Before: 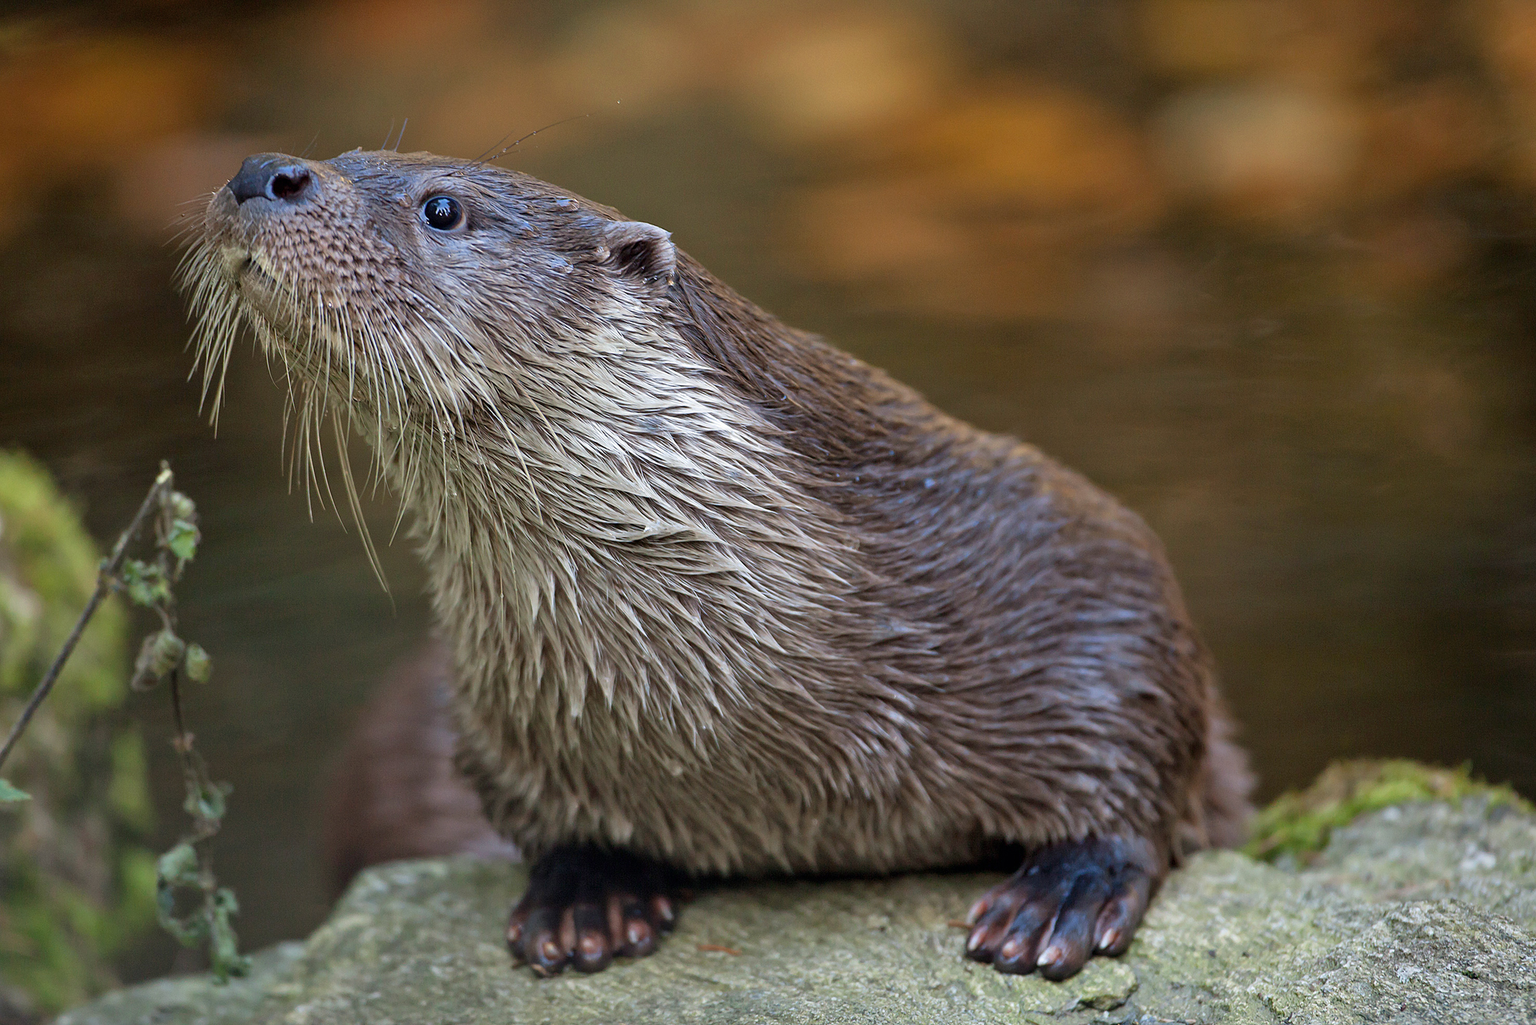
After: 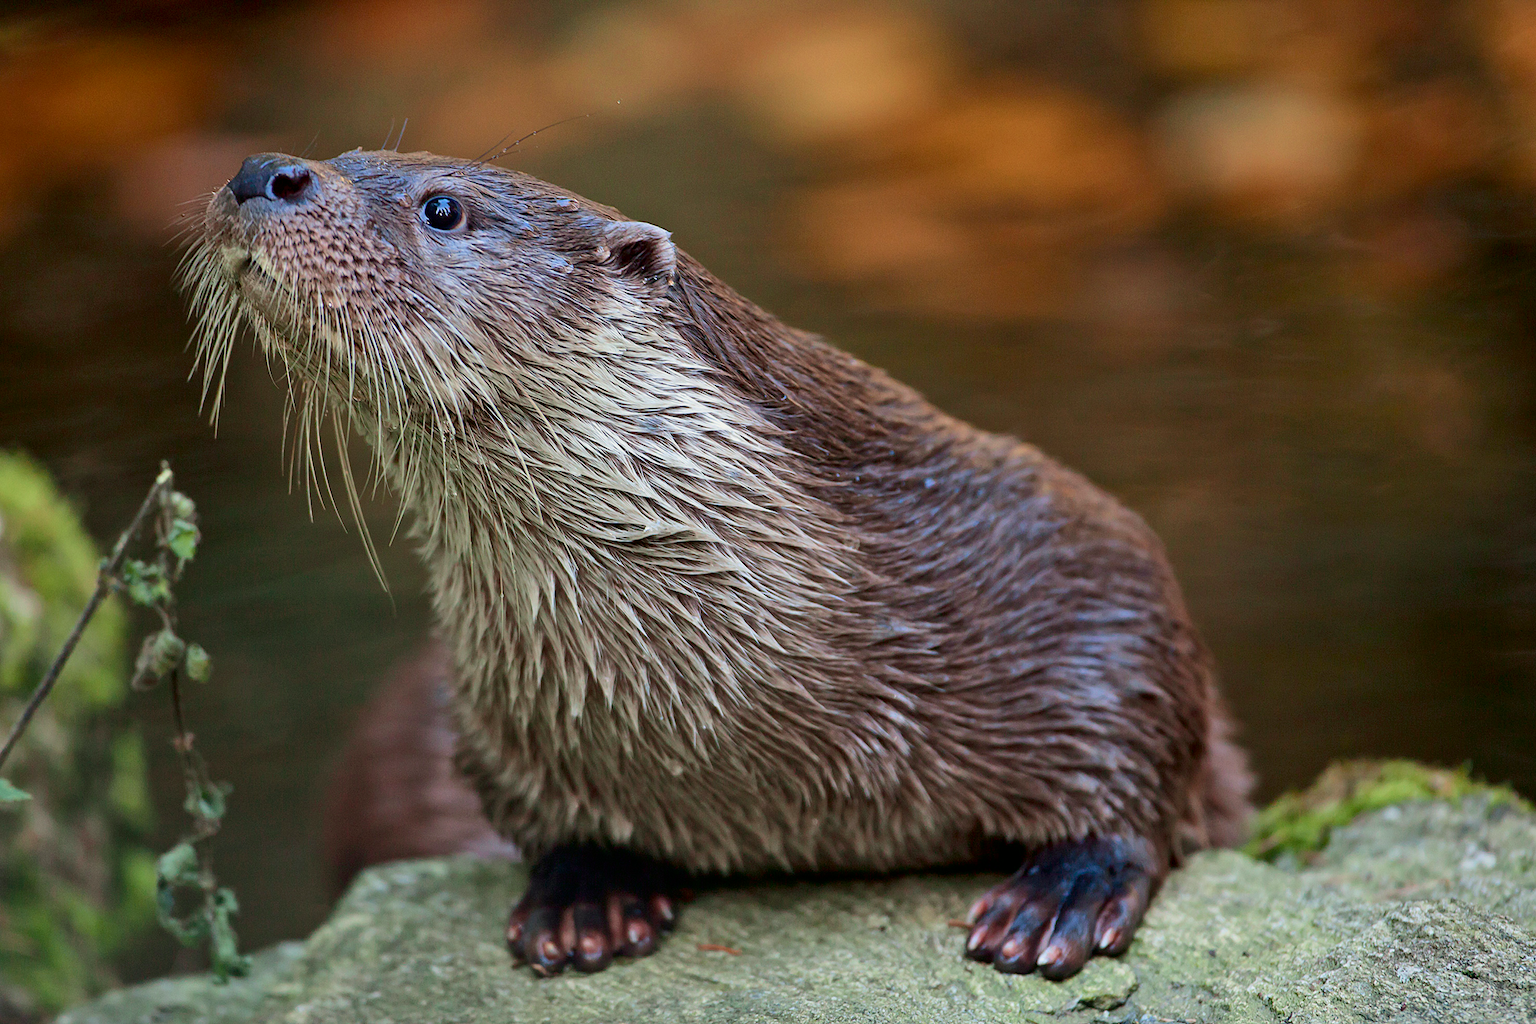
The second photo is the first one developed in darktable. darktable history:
tone curve: curves: ch0 [(0, 0) (0.068, 0.031) (0.175, 0.132) (0.337, 0.304) (0.498, 0.511) (0.748, 0.762) (0.993, 0.954)]; ch1 [(0, 0) (0.294, 0.184) (0.359, 0.34) (0.362, 0.35) (0.43, 0.41) (0.469, 0.453) (0.495, 0.489) (0.54, 0.563) (0.612, 0.641) (1, 1)]; ch2 [(0, 0) (0.431, 0.419) (0.495, 0.502) (0.524, 0.534) (0.557, 0.56) (0.634, 0.654) (0.728, 0.722) (1, 1)], color space Lab, independent channels, preserve colors none
